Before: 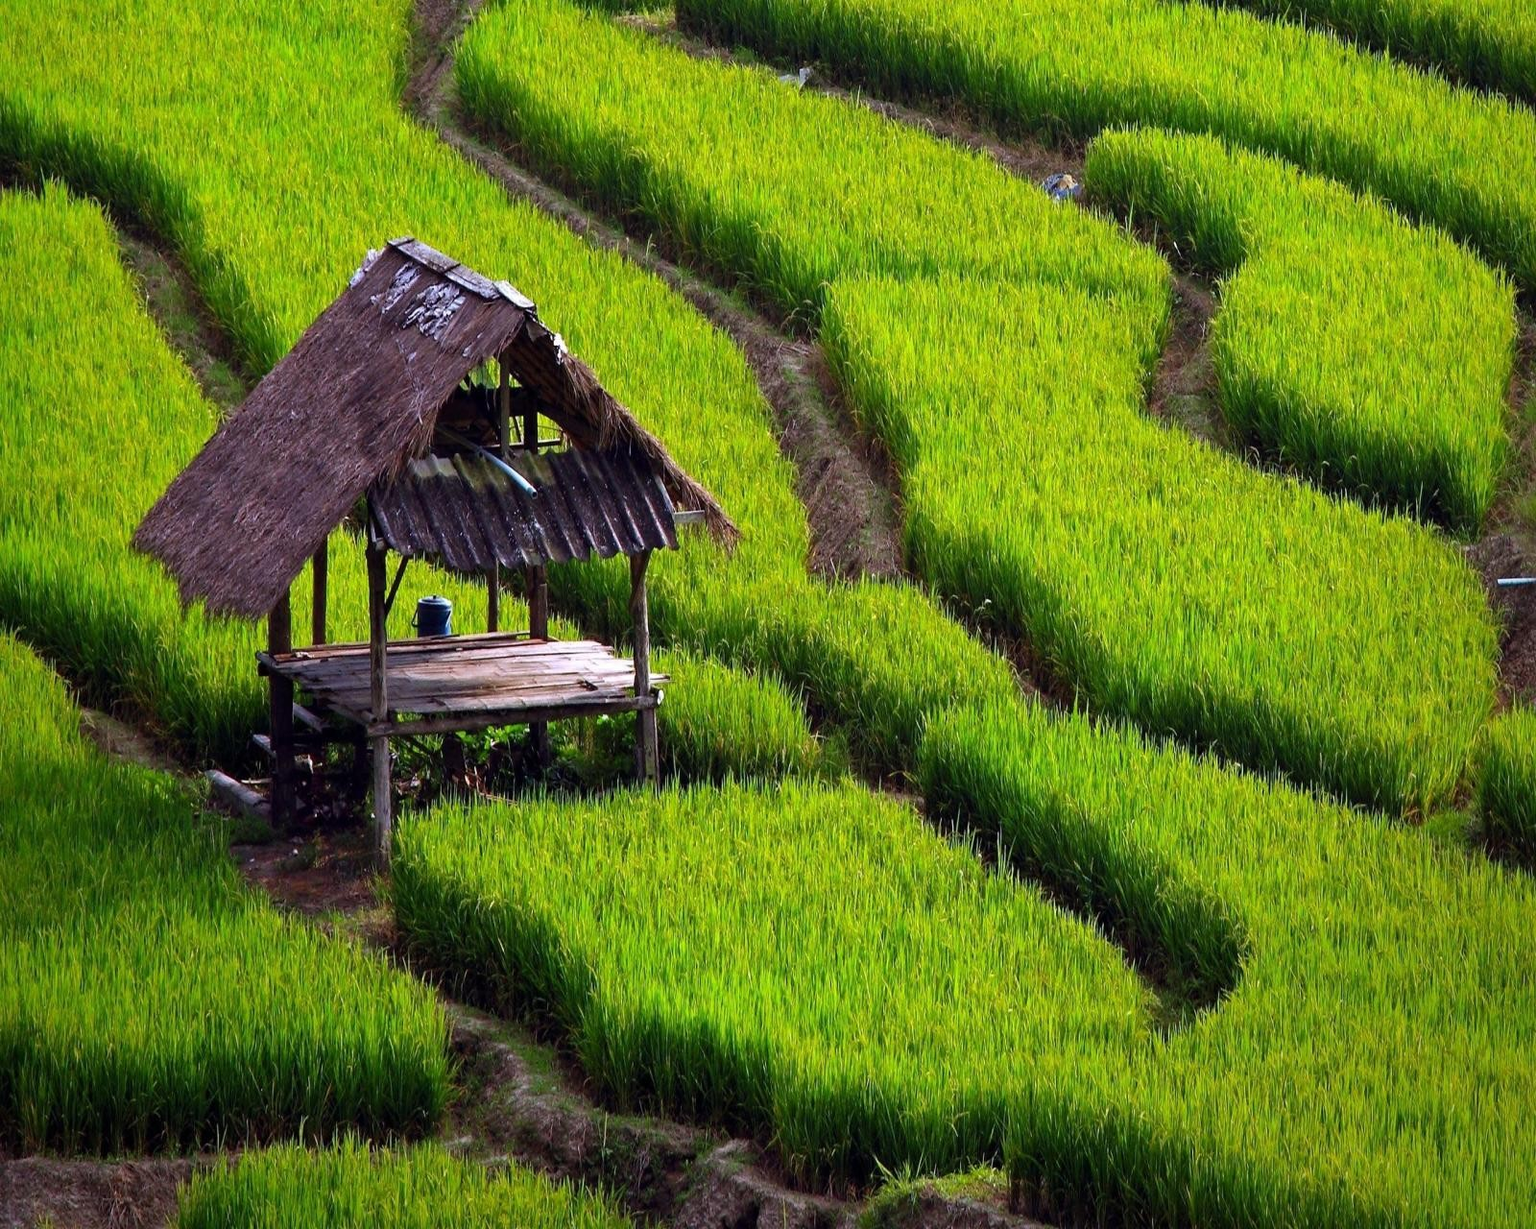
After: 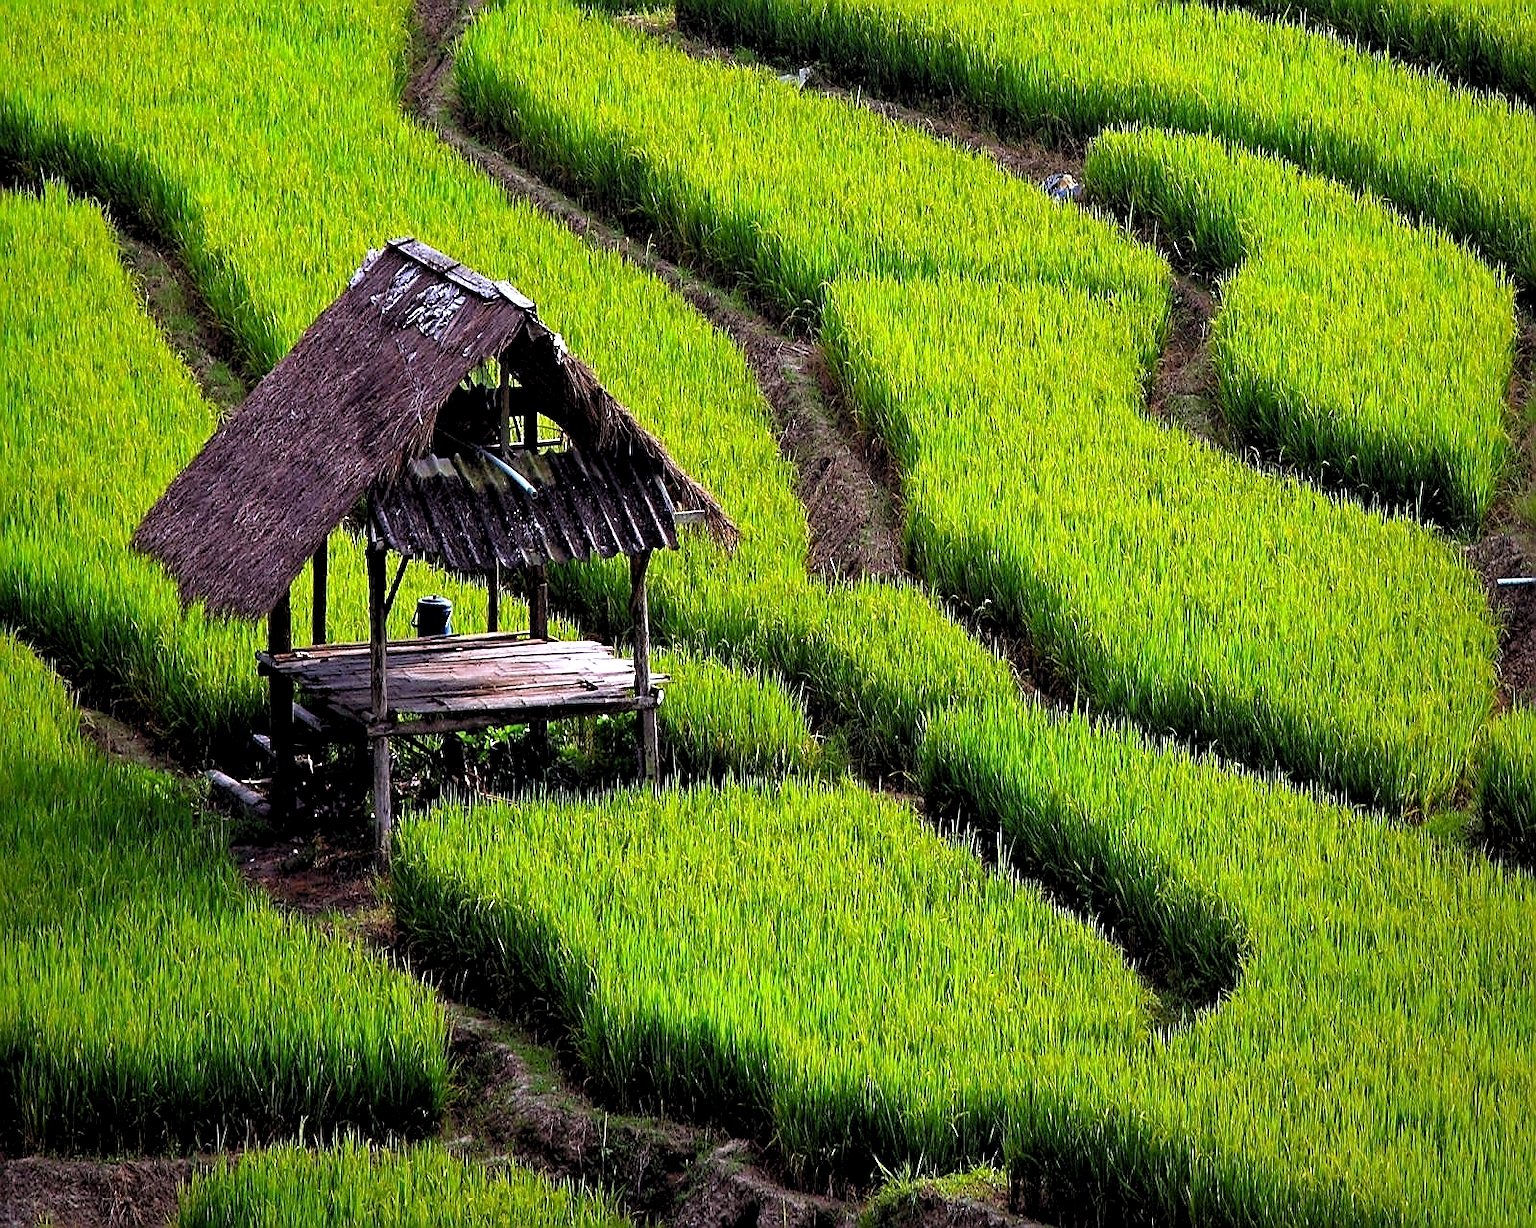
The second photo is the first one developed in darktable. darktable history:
rgb levels: levels [[0.01, 0.419, 0.839], [0, 0.5, 1], [0, 0.5, 1]]
haze removal: compatibility mode true, adaptive false
sharpen: radius 1.4, amount 1.25, threshold 0.7
